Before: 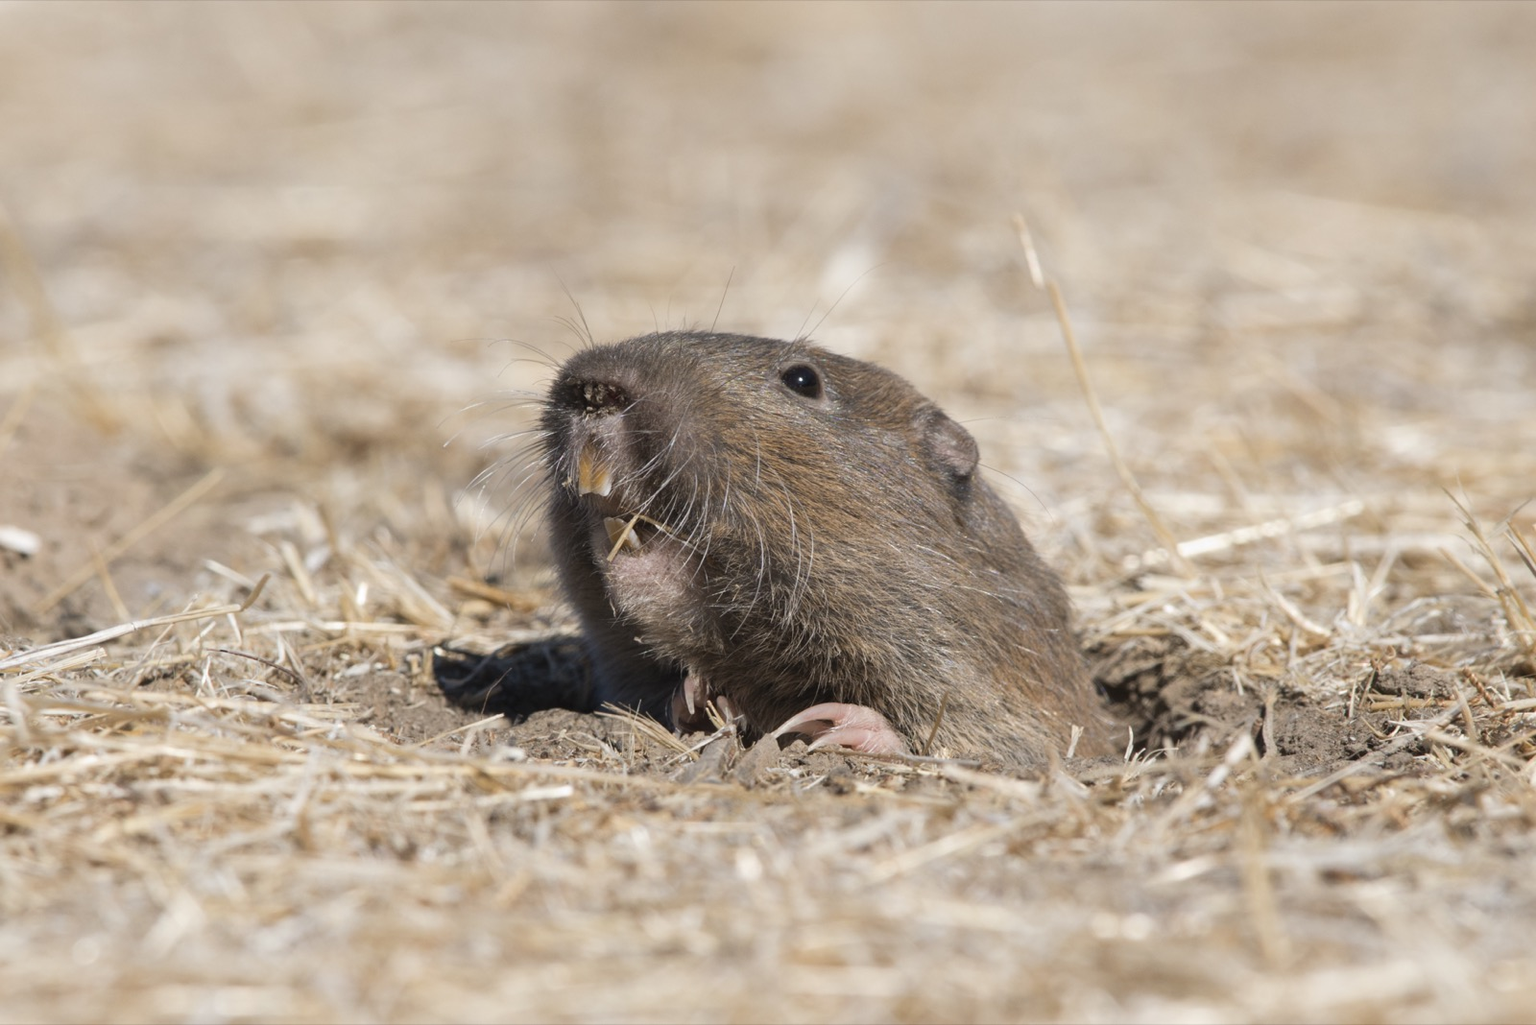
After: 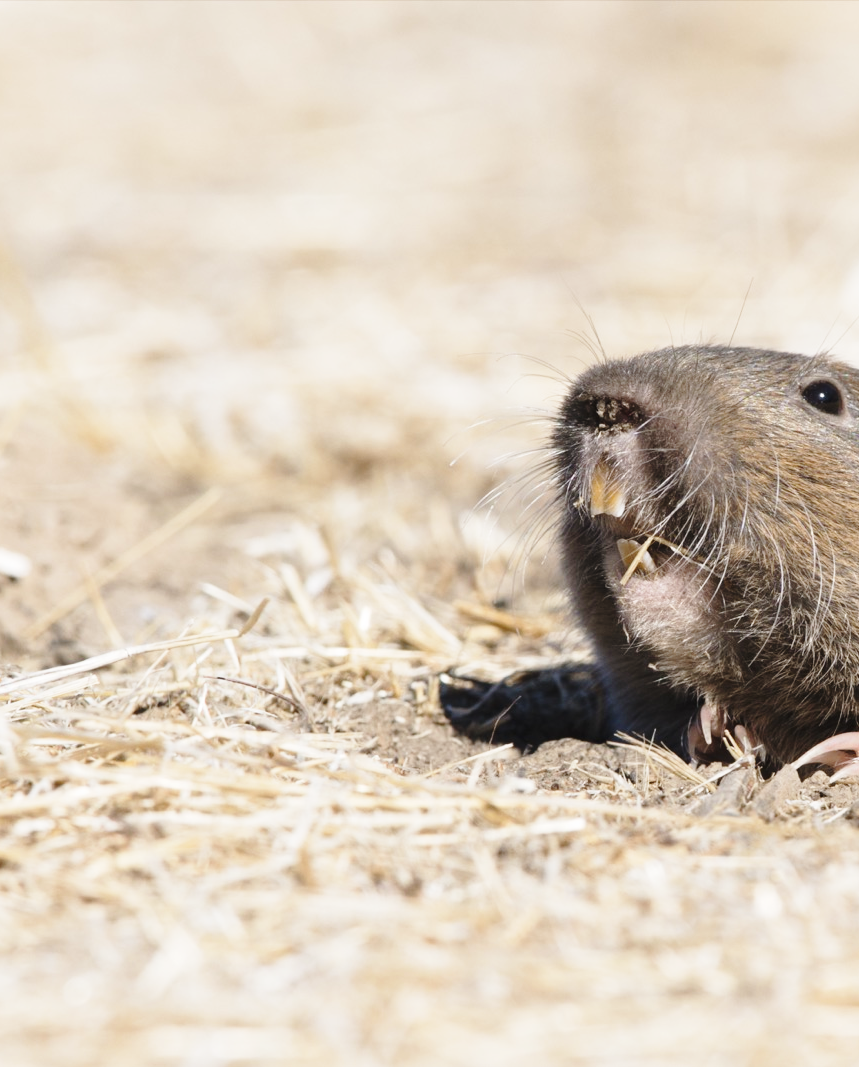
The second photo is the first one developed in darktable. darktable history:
base curve: curves: ch0 [(0, 0) (0.028, 0.03) (0.121, 0.232) (0.46, 0.748) (0.859, 0.968) (1, 1)], preserve colors none
crop: left 0.785%, right 45.506%, bottom 0.082%
